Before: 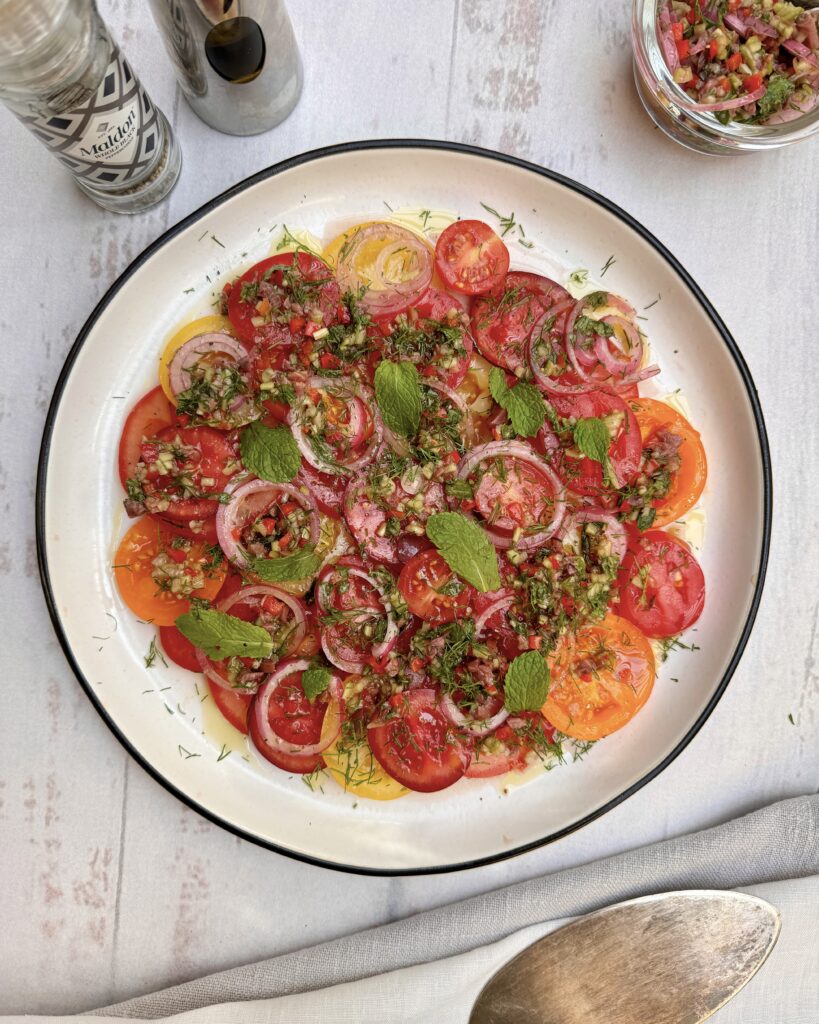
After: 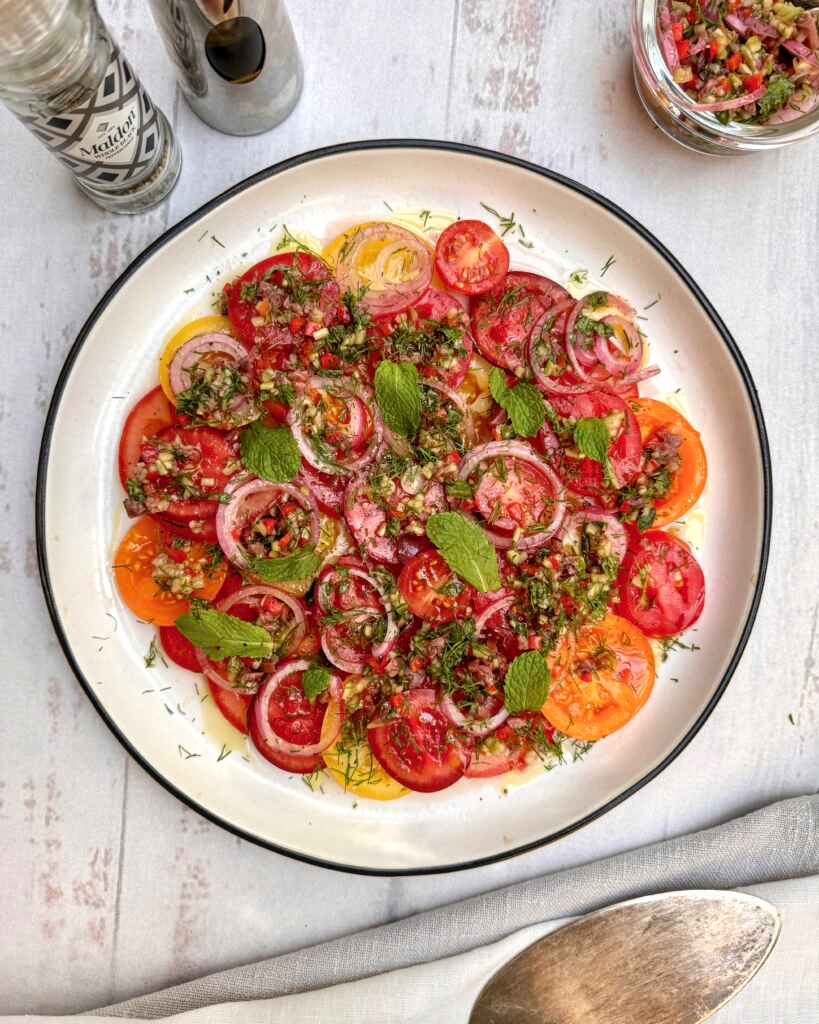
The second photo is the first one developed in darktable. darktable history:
local contrast: on, module defaults
exposure: exposure 0.15 EV, compensate highlight preservation false
